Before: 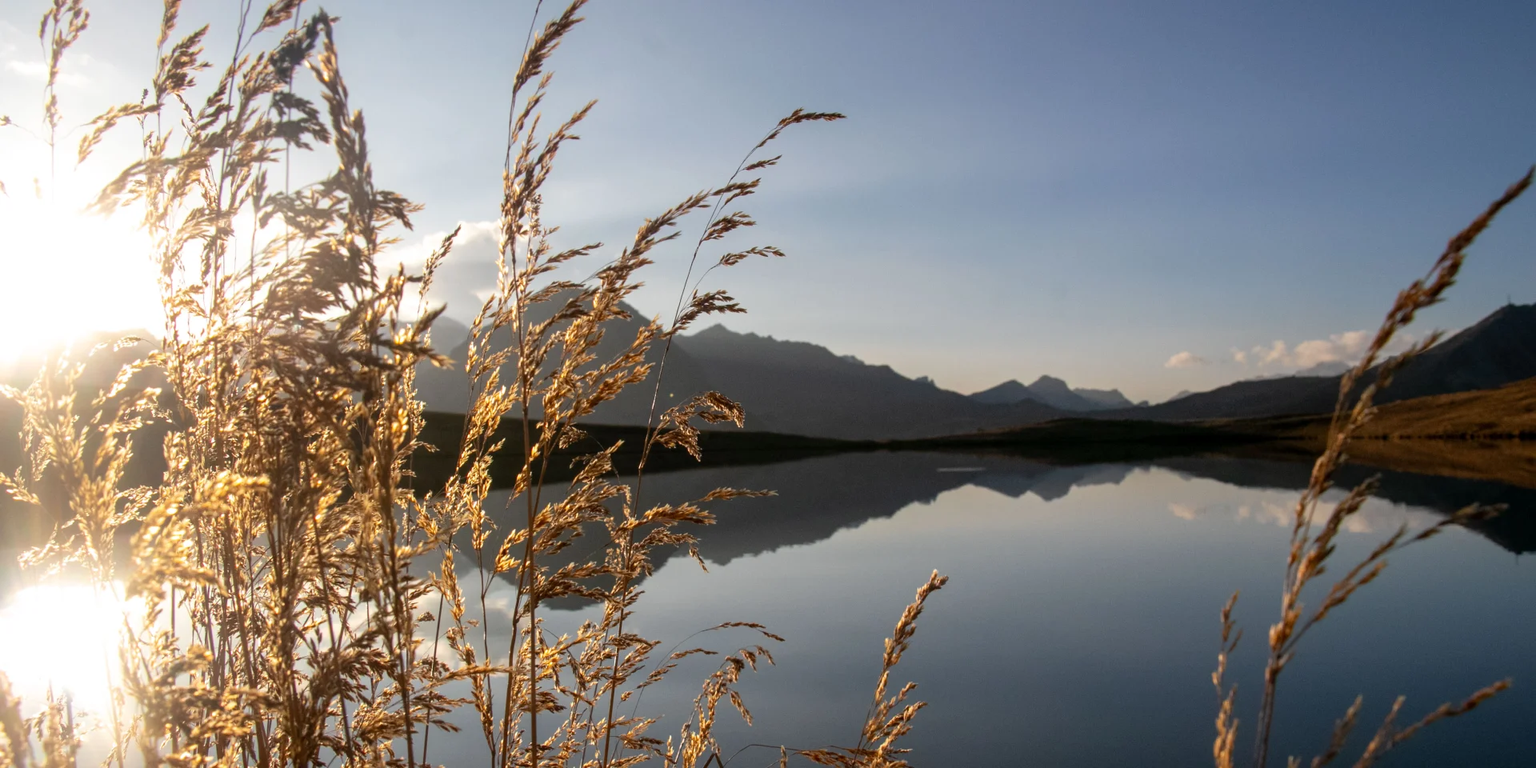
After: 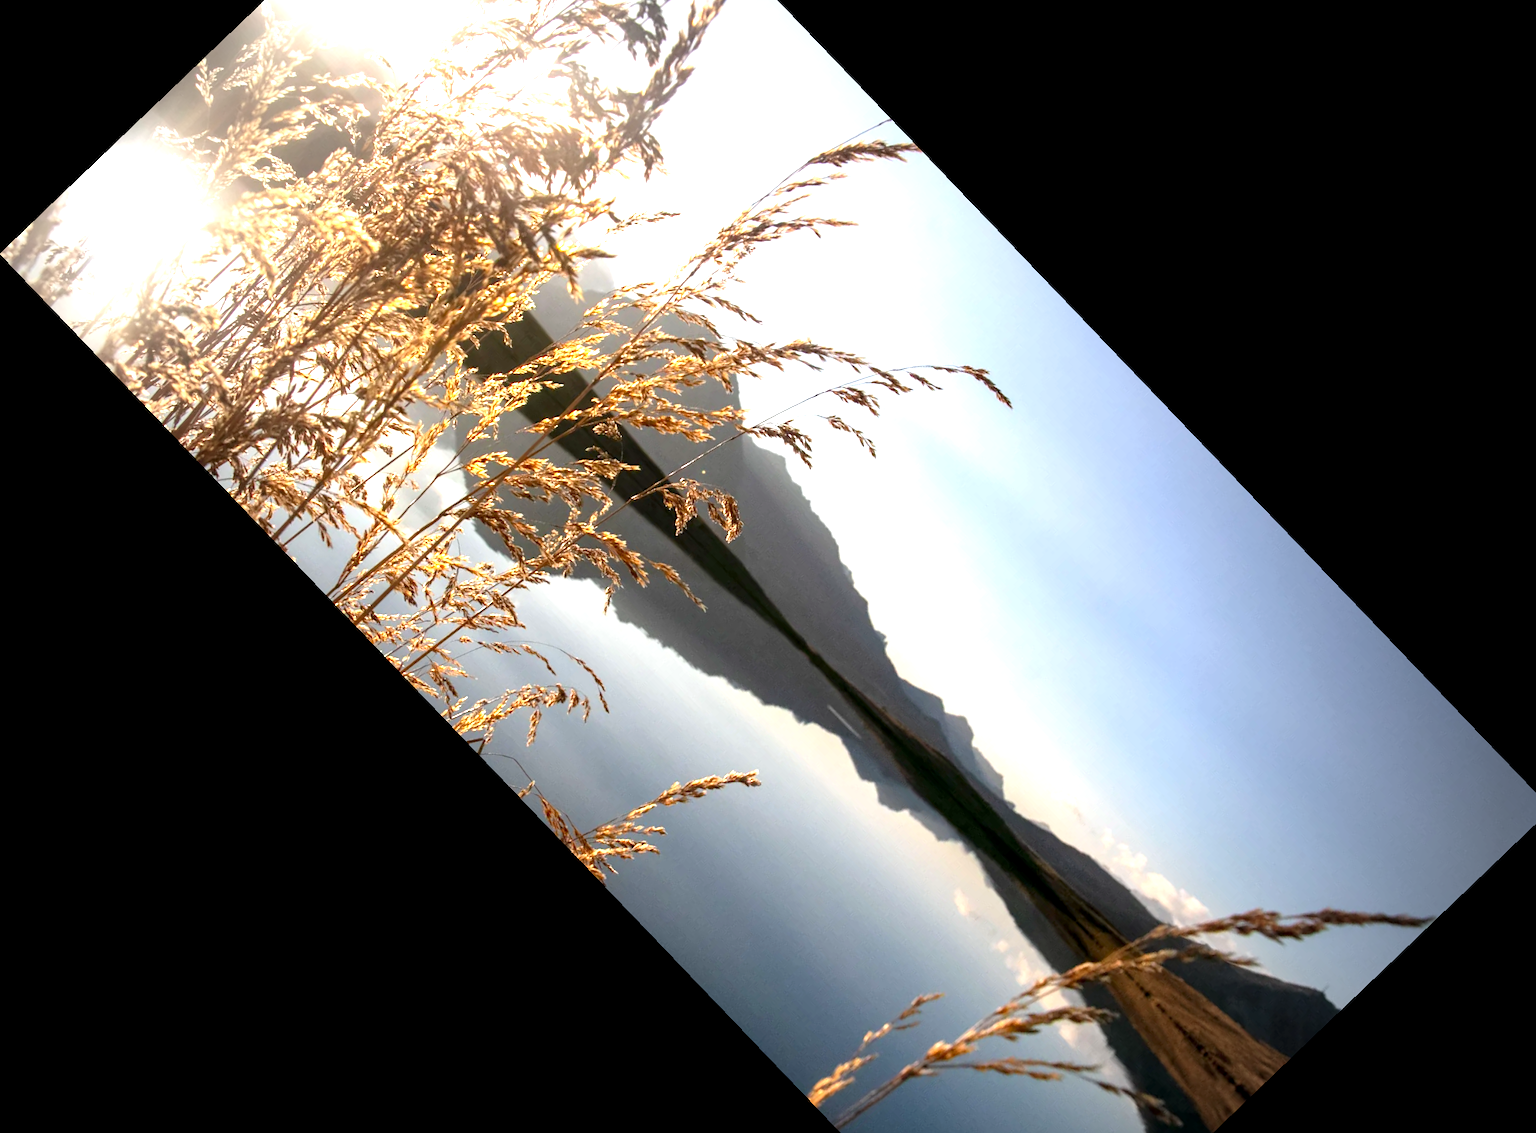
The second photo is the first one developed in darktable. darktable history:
crop and rotate: angle -46.26°, top 16.234%, right 0.912%, bottom 11.704%
vignetting: fall-off start 64.63%, center (-0.034, 0.148), width/height ratio 0.881
exposure: black level correction 0.001, exposure 1.398 EV, compensate exposure bias true, compensate highlight preservation false
